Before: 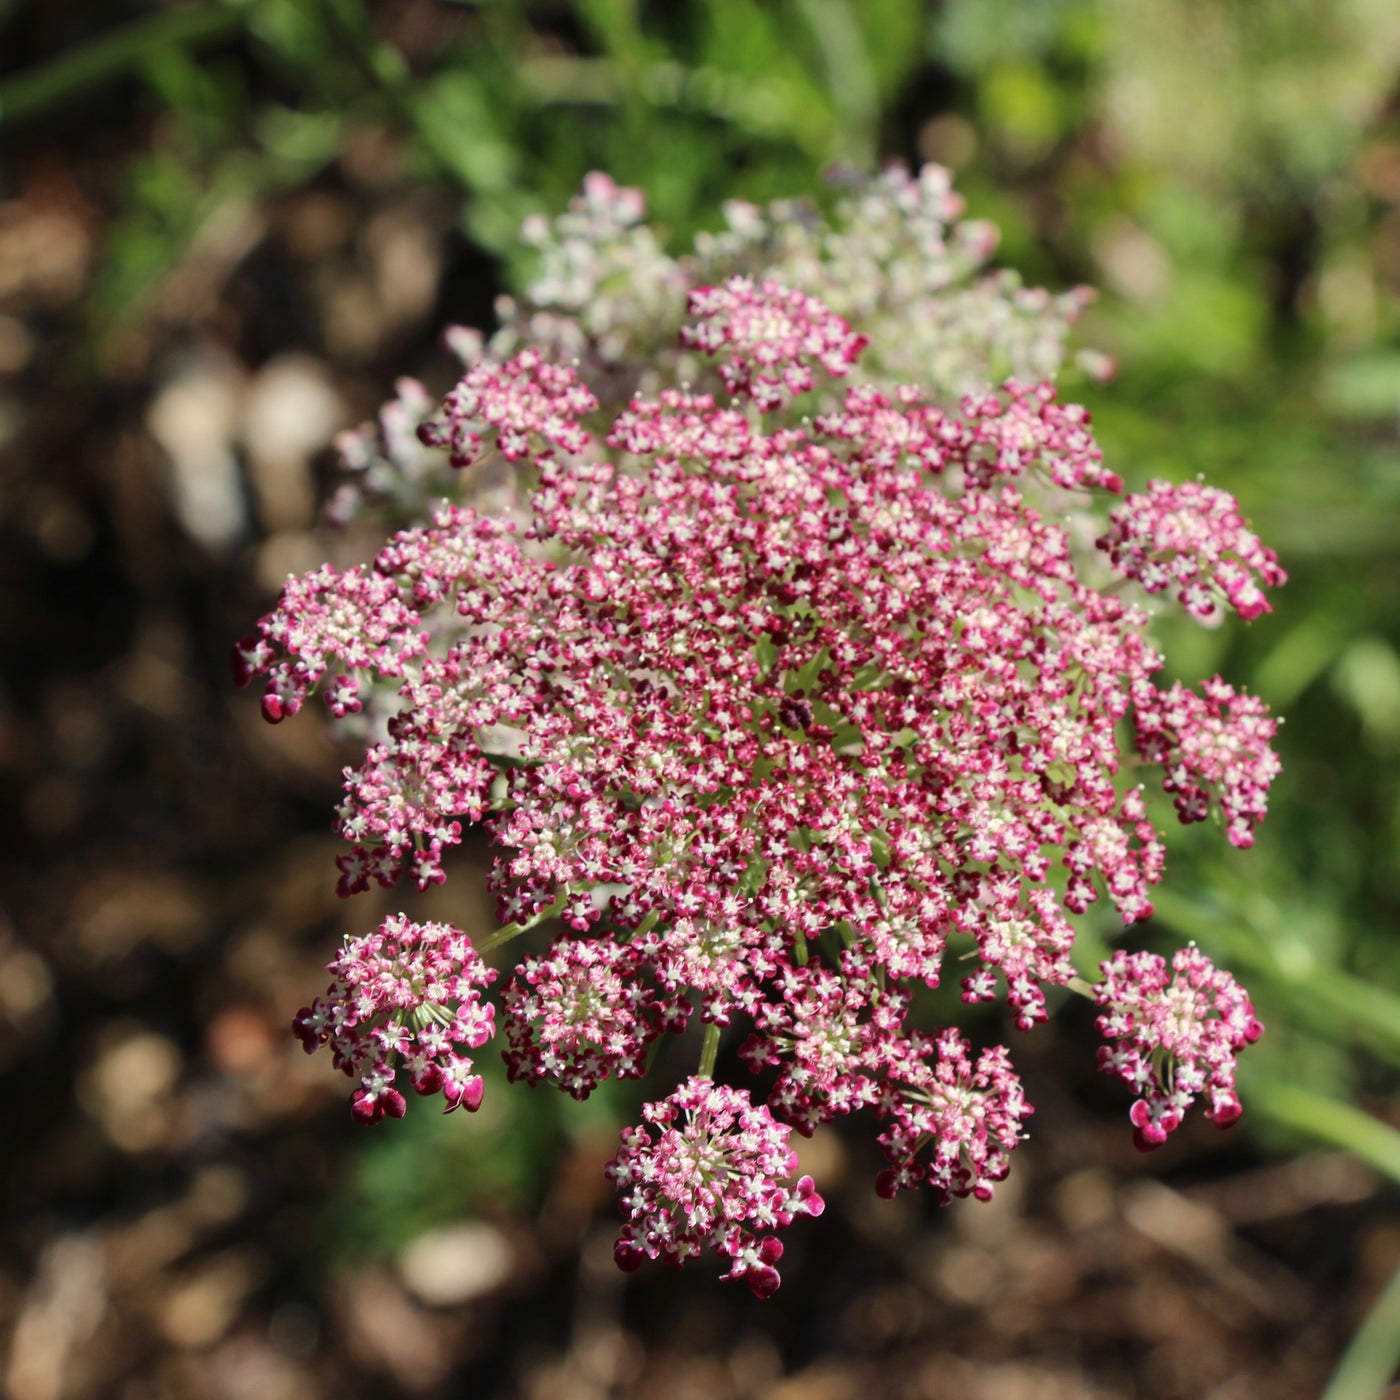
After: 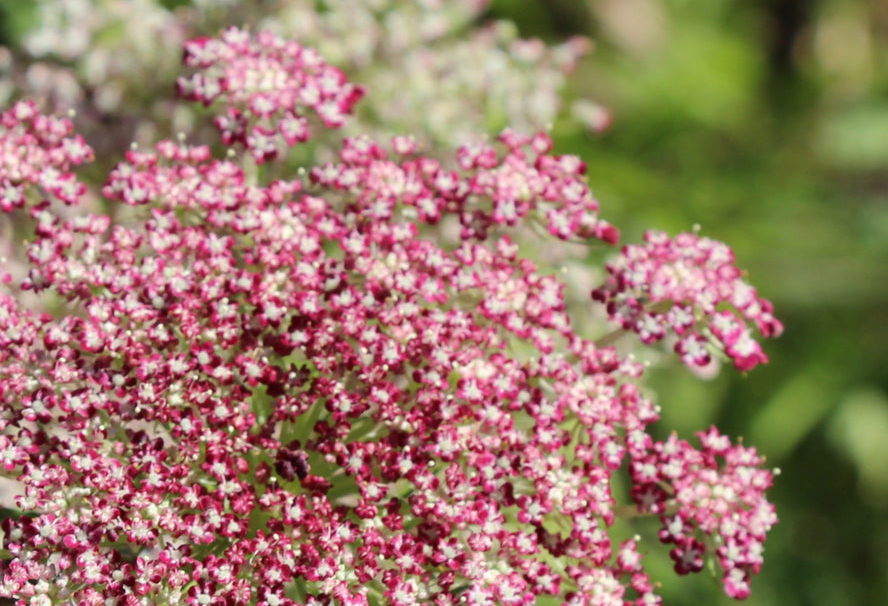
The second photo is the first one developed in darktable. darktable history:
crop: left 36.028%, top 17.791%, right 0.534%, bottom 38.873%
